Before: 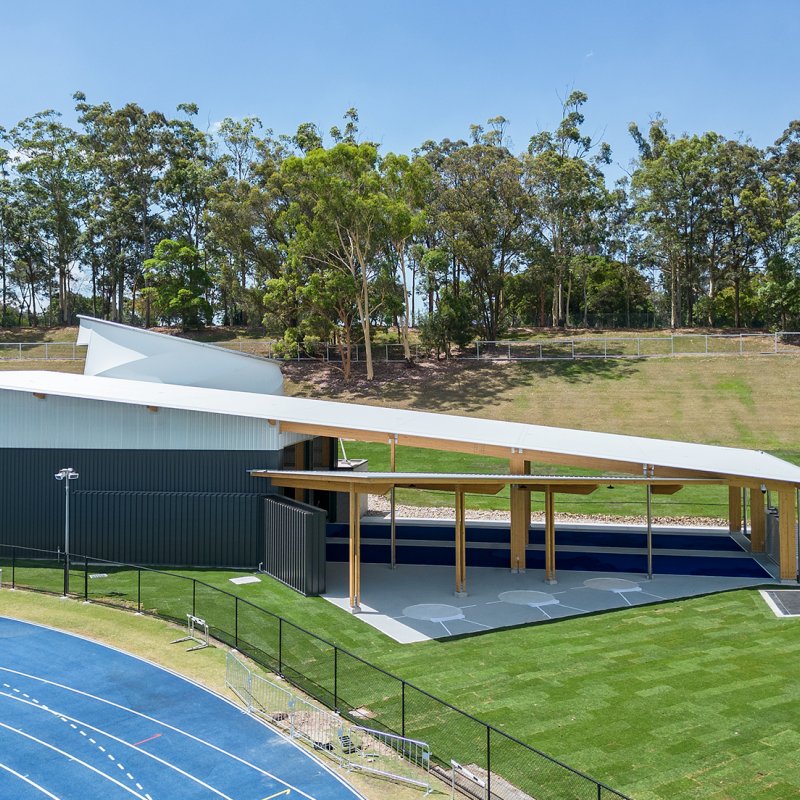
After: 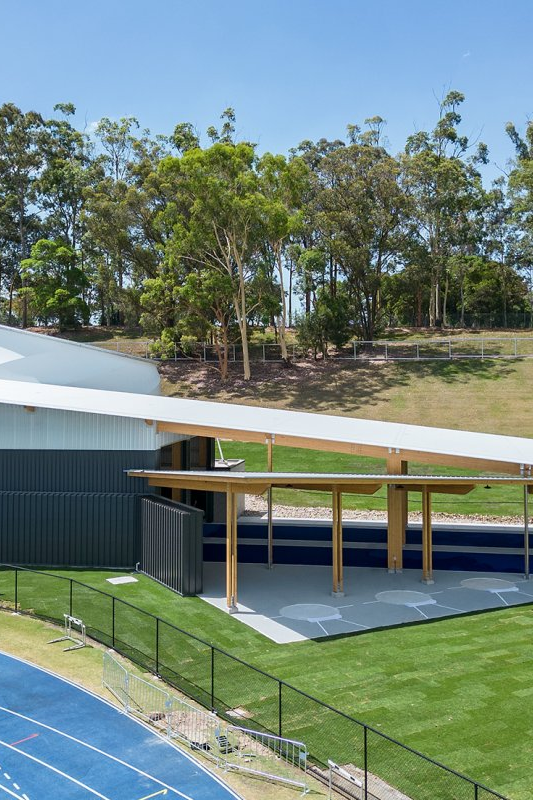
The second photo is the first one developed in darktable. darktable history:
crop: left 15.422%, right 17.856%
